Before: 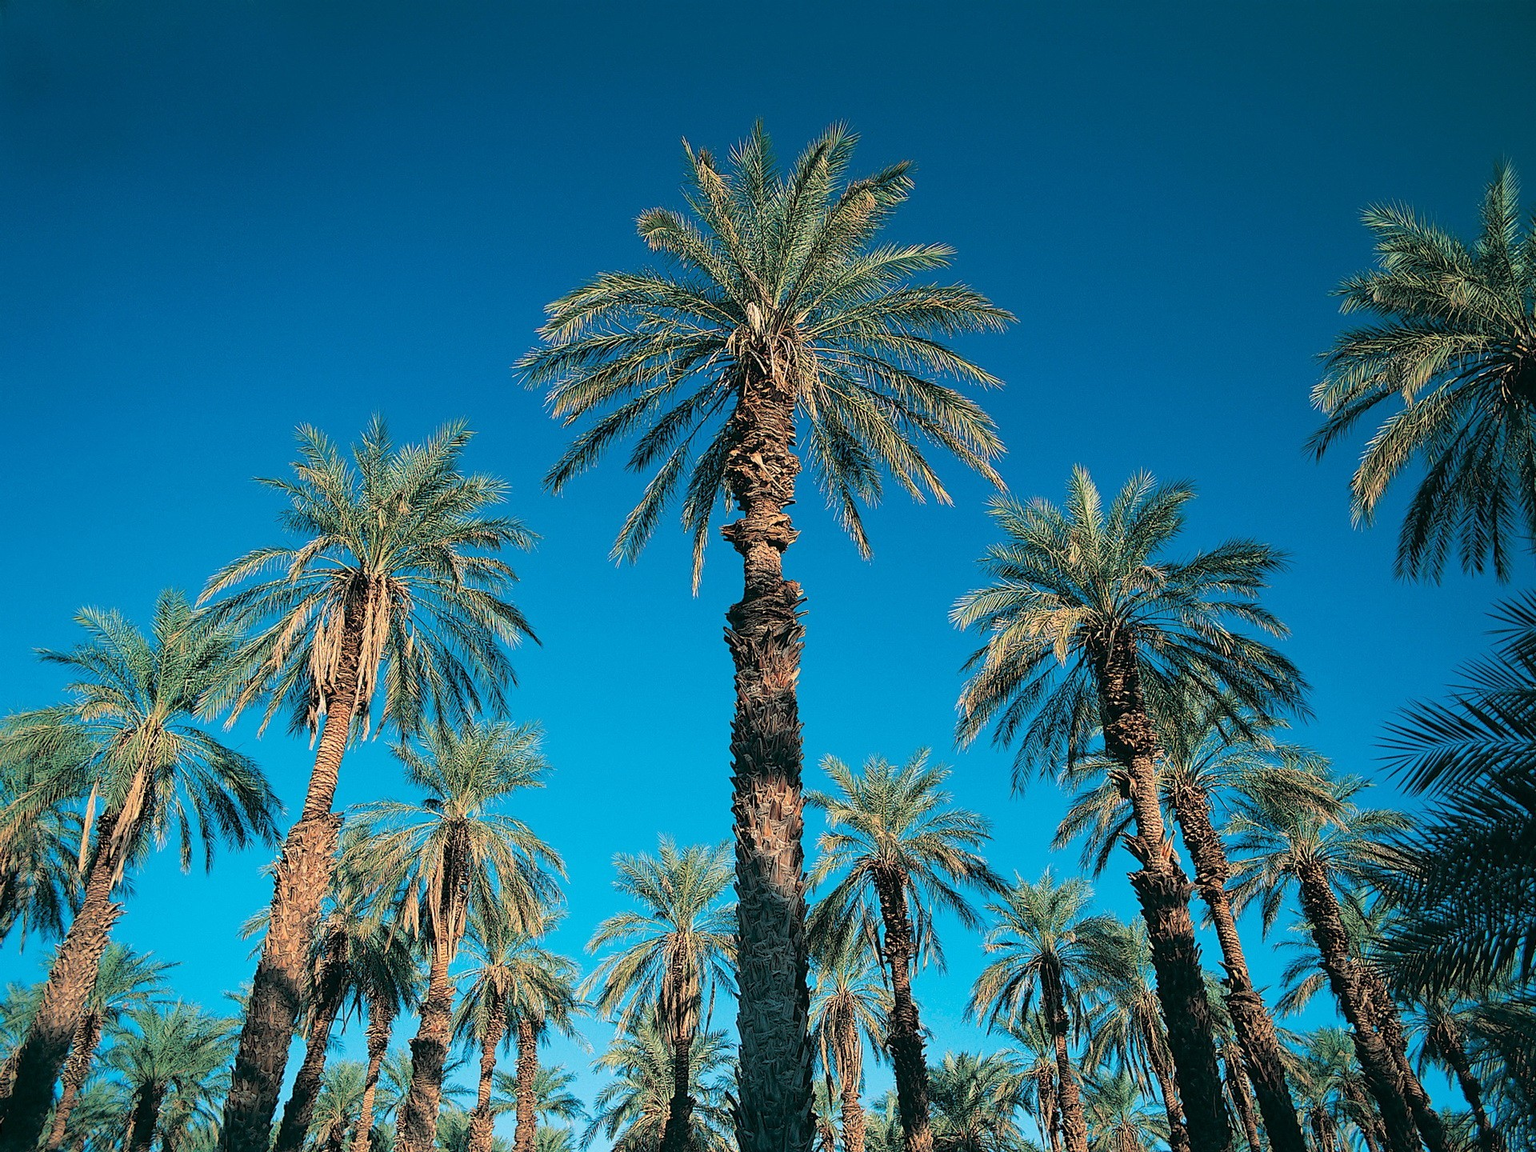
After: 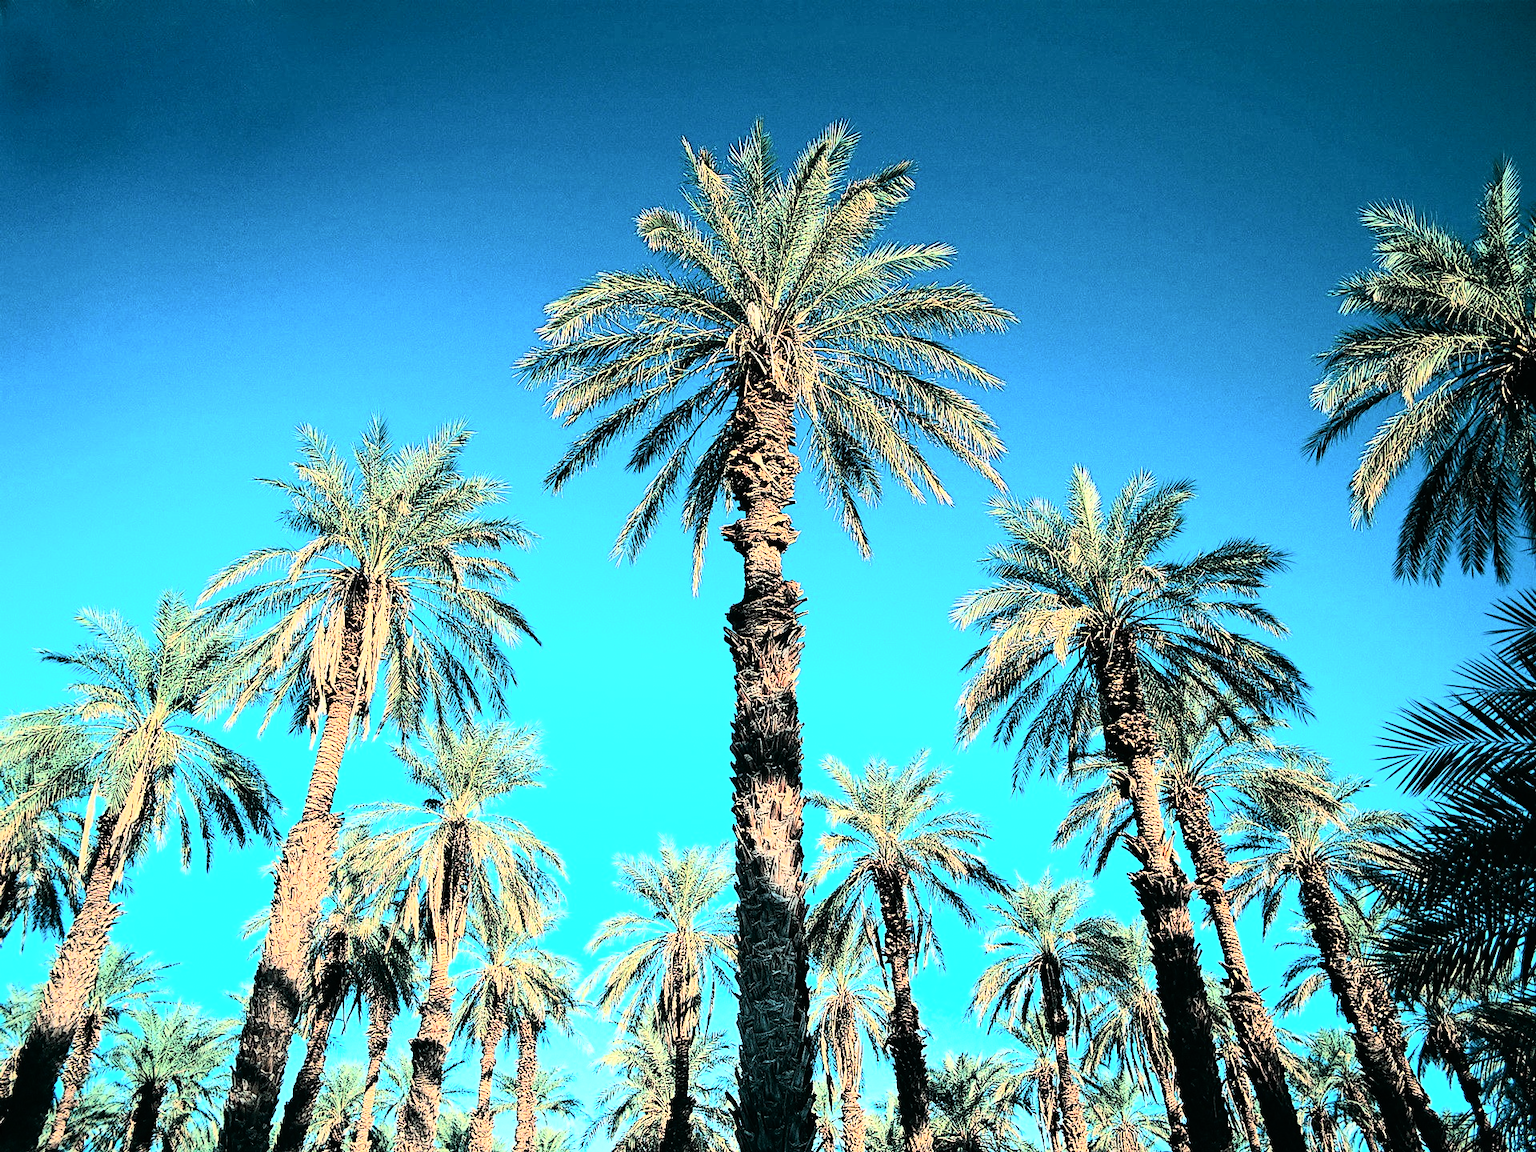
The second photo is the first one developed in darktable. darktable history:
tone equalizer: on, module defaults
rgb curve: curves: ch0 [(0, 0) (0.21, 0.15) (0.24, 0.21) (0.5, 0.75) (0.75, 0.96) (0.89, 0.99) (1, 1)]; ch1 [(0, 0.02) (0.21, 0.13) (0.25, 0.2) (0.5, 0.67) (0.75, 0.9) (0.89, 0.97) (1, 1)]; ch2 [(0, 0.02) (0.21, 0.13) (0.25, 0.2) (0.5, 0.67) (0.75, 0.9) (0.89, 0.97) (1, 1)], compensate middle gray true
contrast brightness saturation: contrast 0.24, brightness 0.09
